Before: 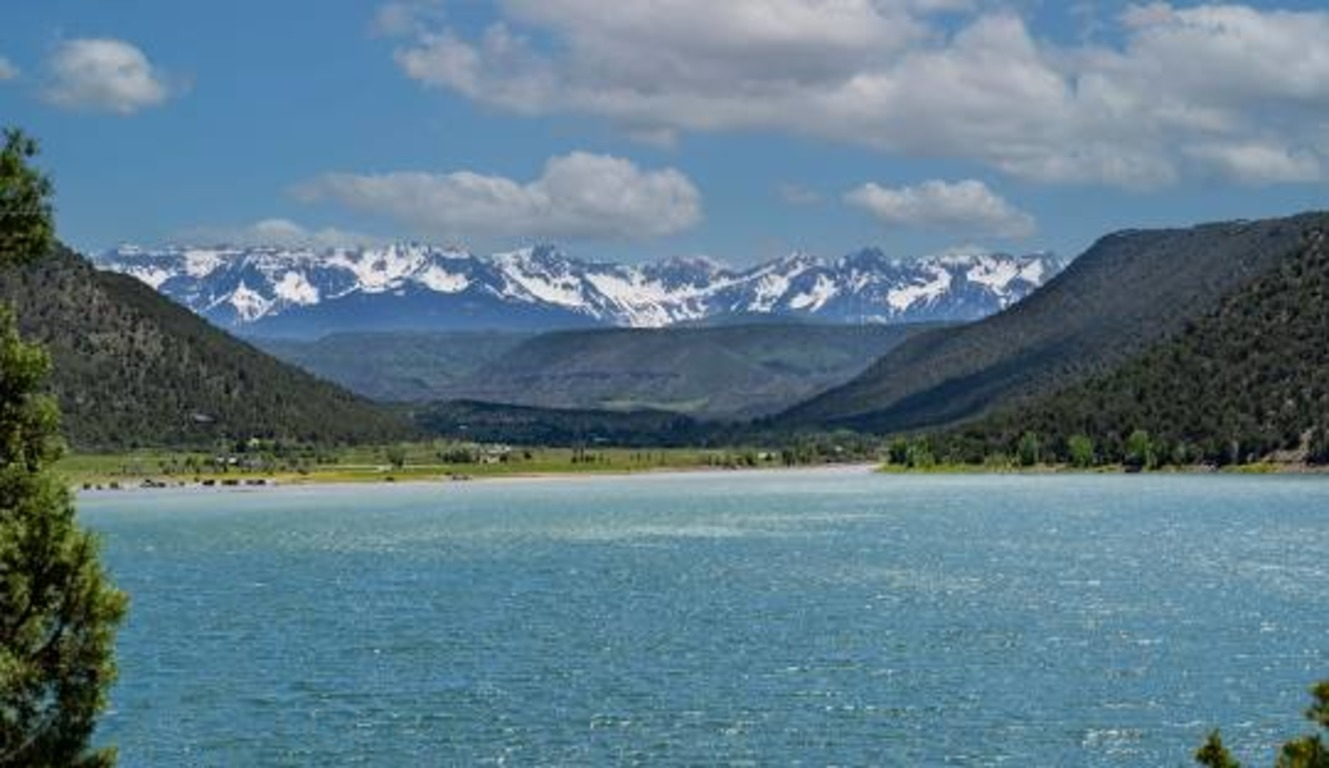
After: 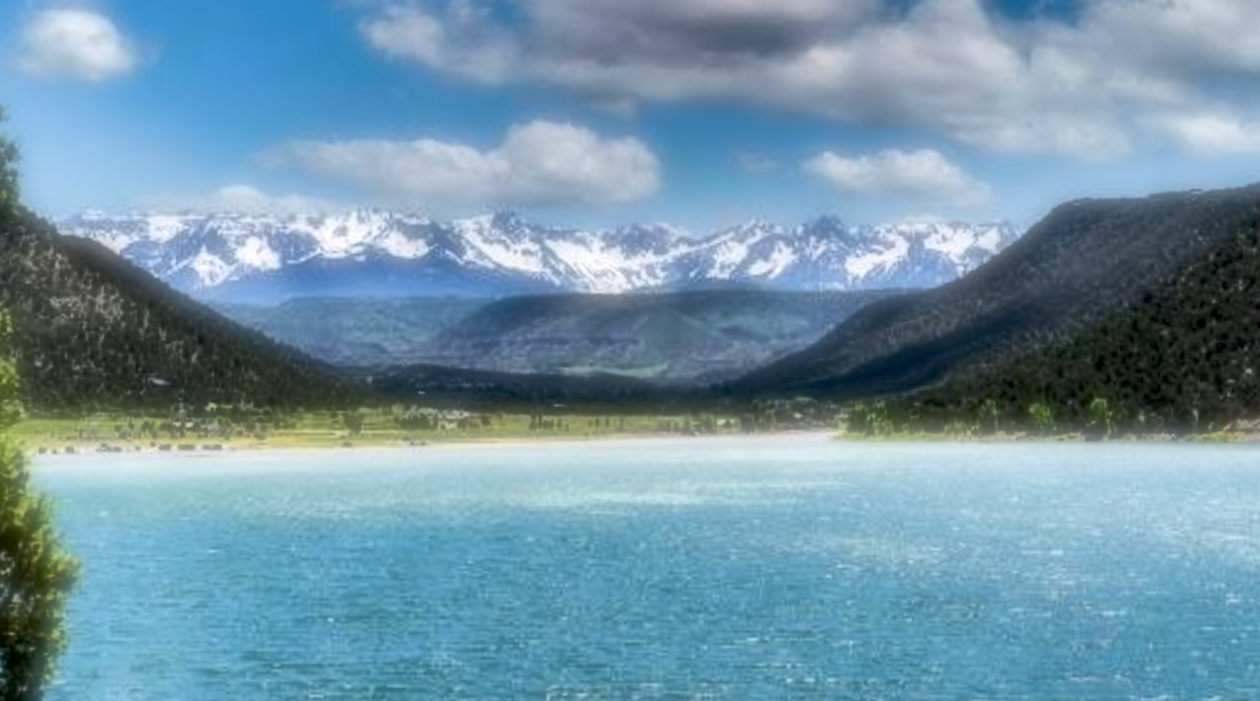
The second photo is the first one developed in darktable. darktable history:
rgb curve: curves: ch0 [(0, 0) (0.284, 0.292) (0.505, 0.644) (1, 1)], compensate middle gray true
local contrast: highlights 60%, shadows 60%, detail 160%
white balance: emerald 1
rotate and perspective: rotation 0.226°, lens shift (vertical) -0.042, crop left 0.023, crop right 0.982, crop top 0.006, crop bottom 0.994
exposure: black level correction 0.007, exposure 0.093 EV, compensate highlight preservation false
soften: on, module defaults
shadows and highlights: shadows 19.13, highlights -83.41, soften with gaussian
crop: left 1.964%, top 3.251%, right 1.122%, bottom 4.933%
